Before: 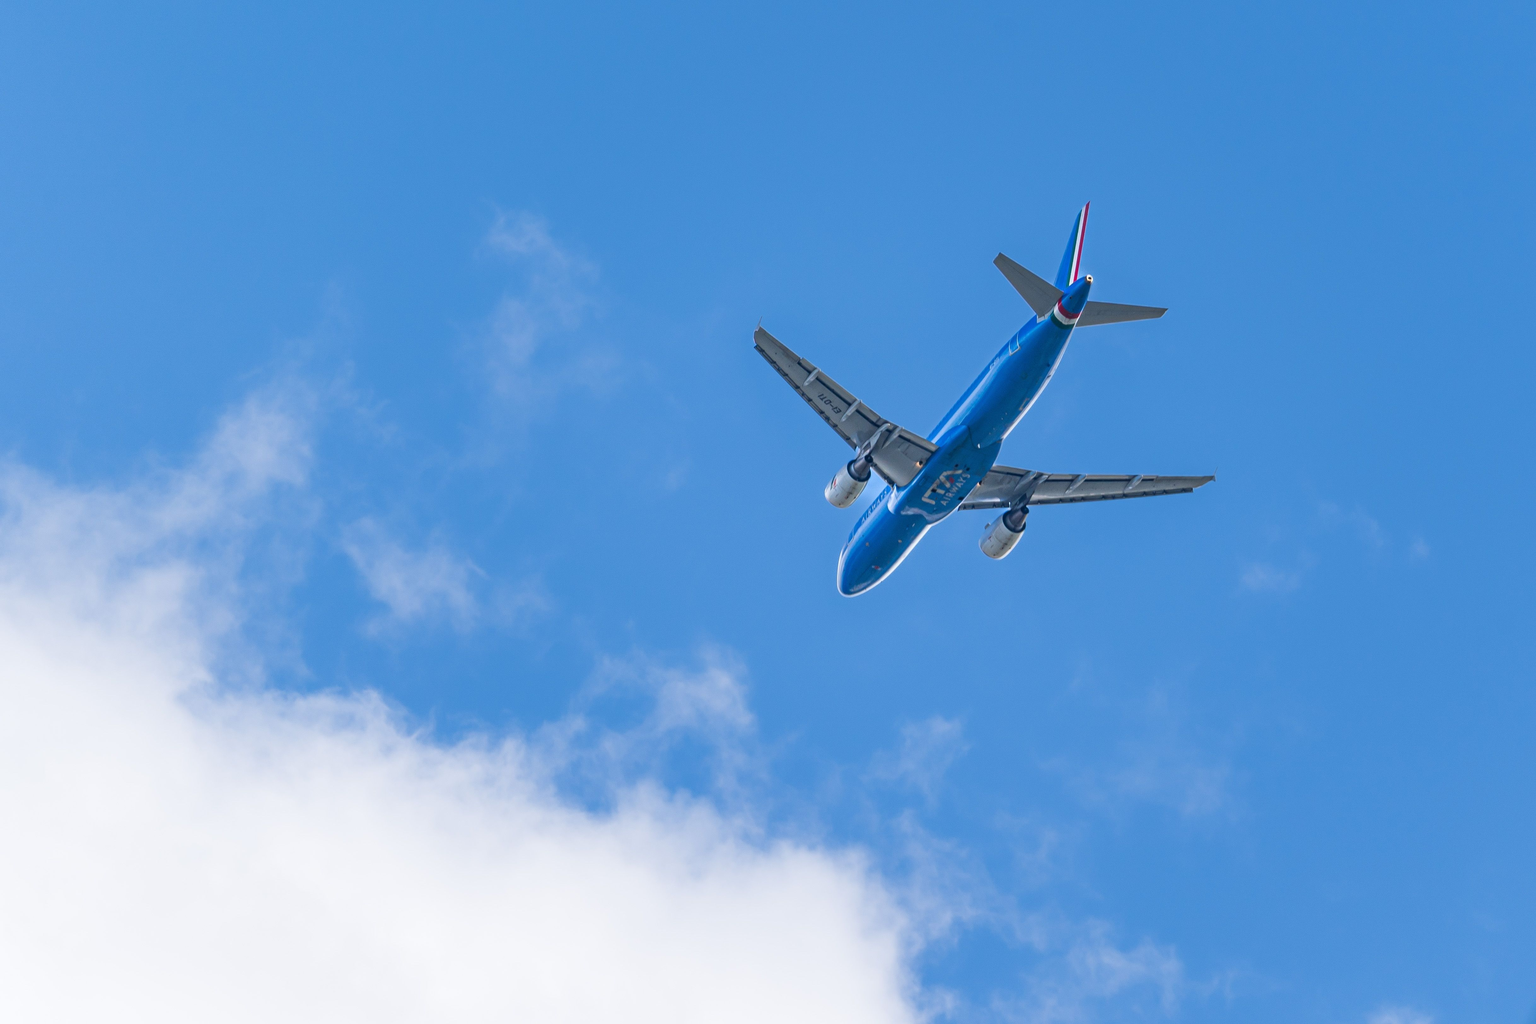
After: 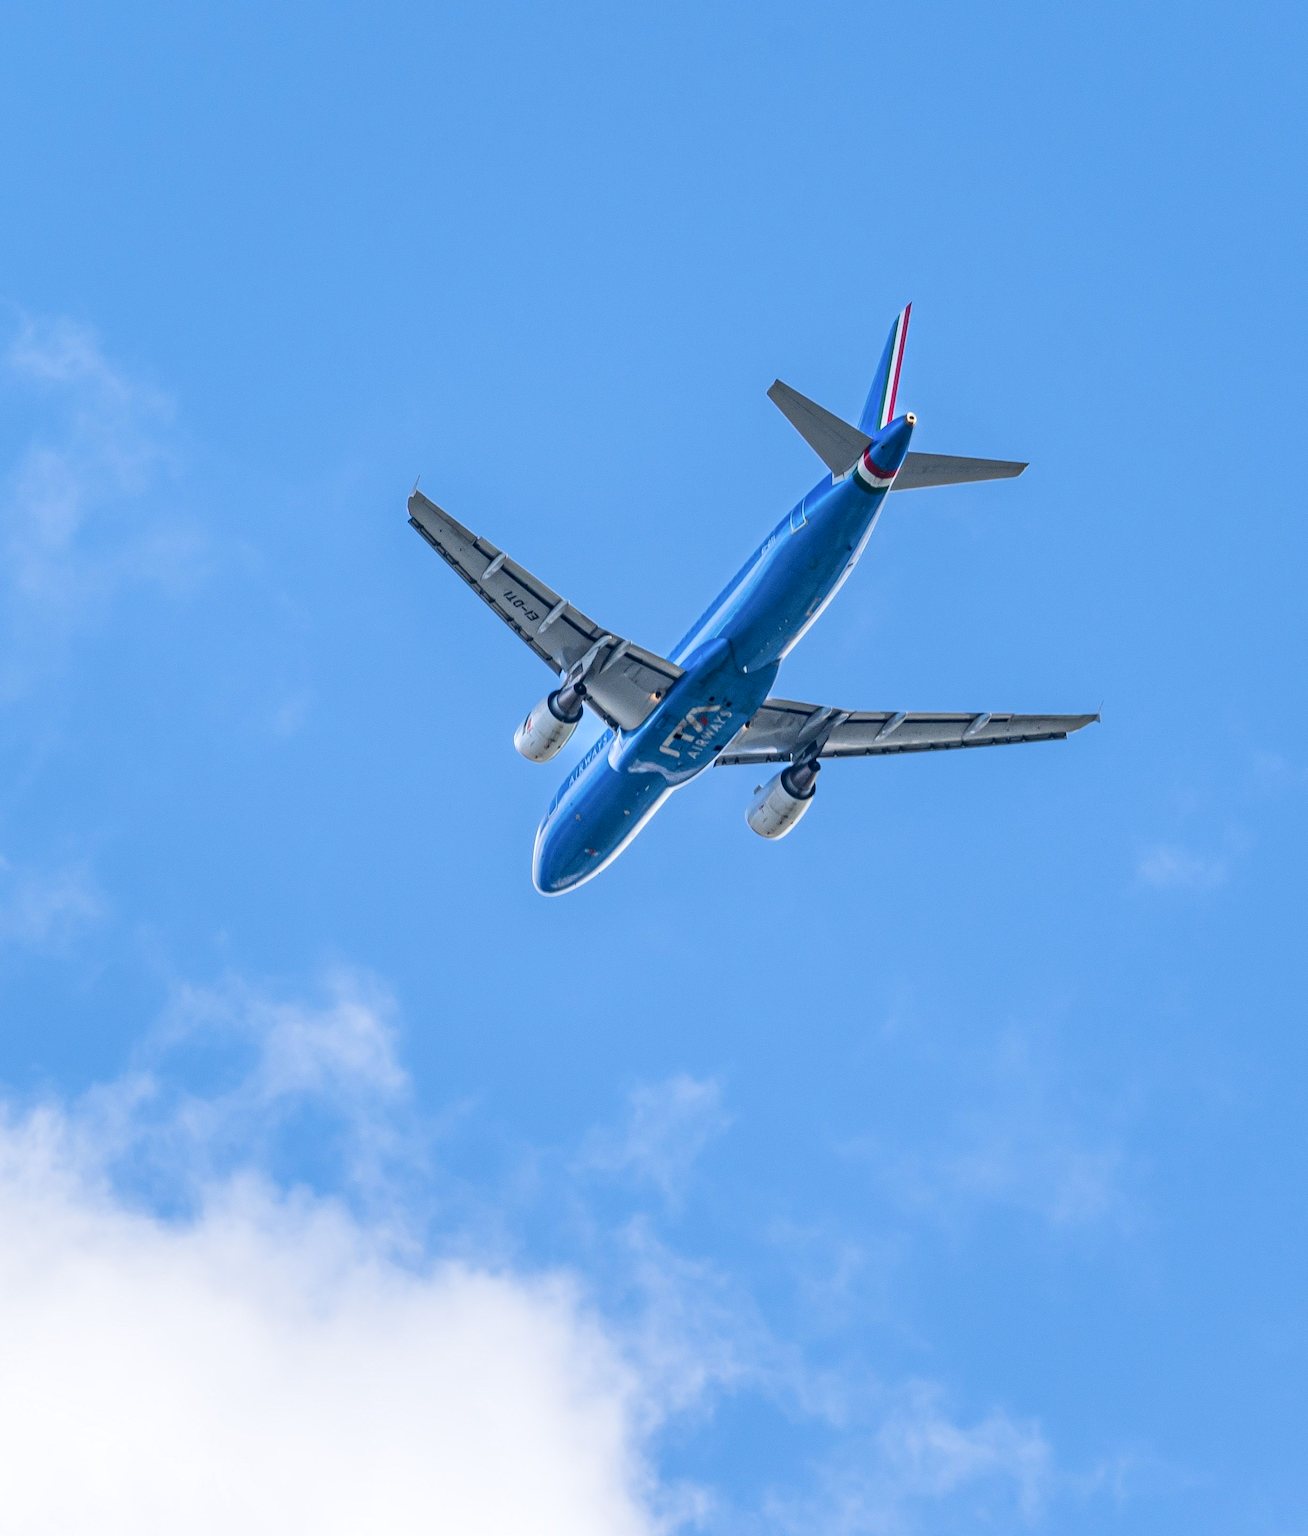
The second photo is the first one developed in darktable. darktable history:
tone curve: curves: ch0 [(0, 0) (0.003, 0.02) (0.011, 0.023) (0.025, 0.028) (0.044, 0.045) (0.069, 0.063) (0.1, 0.09) (0.136, 0.122) (0.177, 0.166) (0.224, 0.223) (0.277, 0.297) (0.335, 0.384) (0.399, 0.461) (0.468, 0.549) (0.543, 0.632) (0.623, 0.705) (0.709, 0.772) (0.801, 0.844) (0.898, 0.91) (1, 1)], color space Lab, independent channels, preserve colors none
crop: left 31.419%, top 0.018%, right 11.776%
local contrast: on, module defaults
